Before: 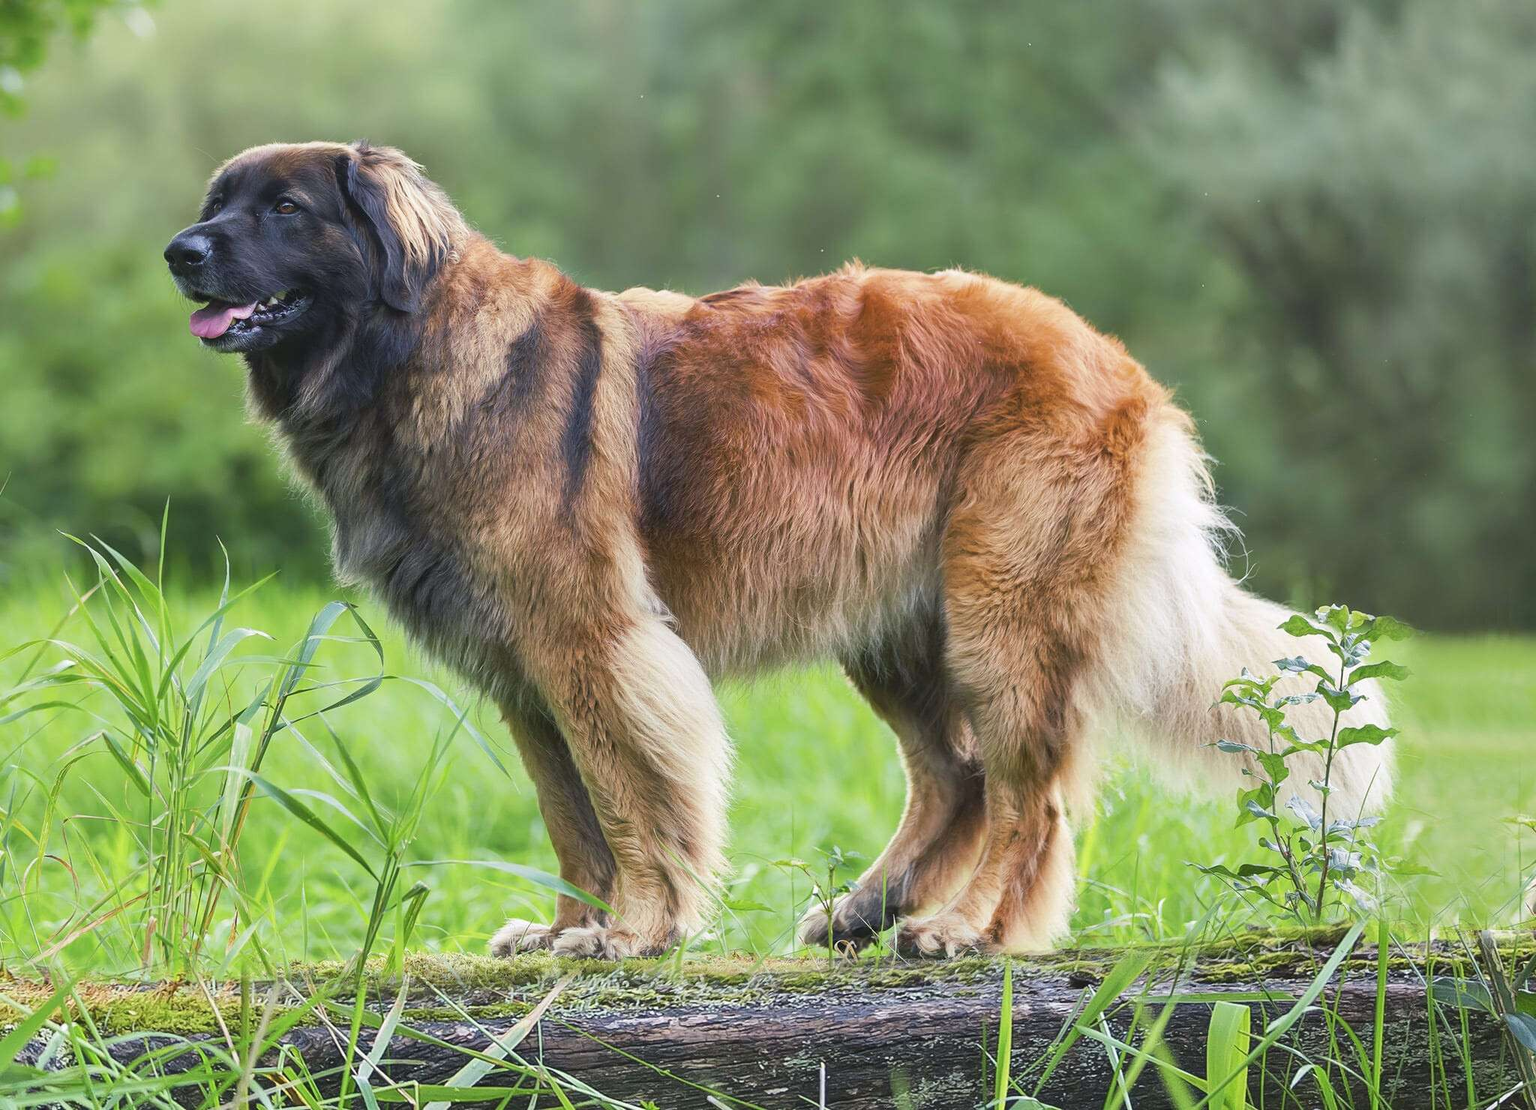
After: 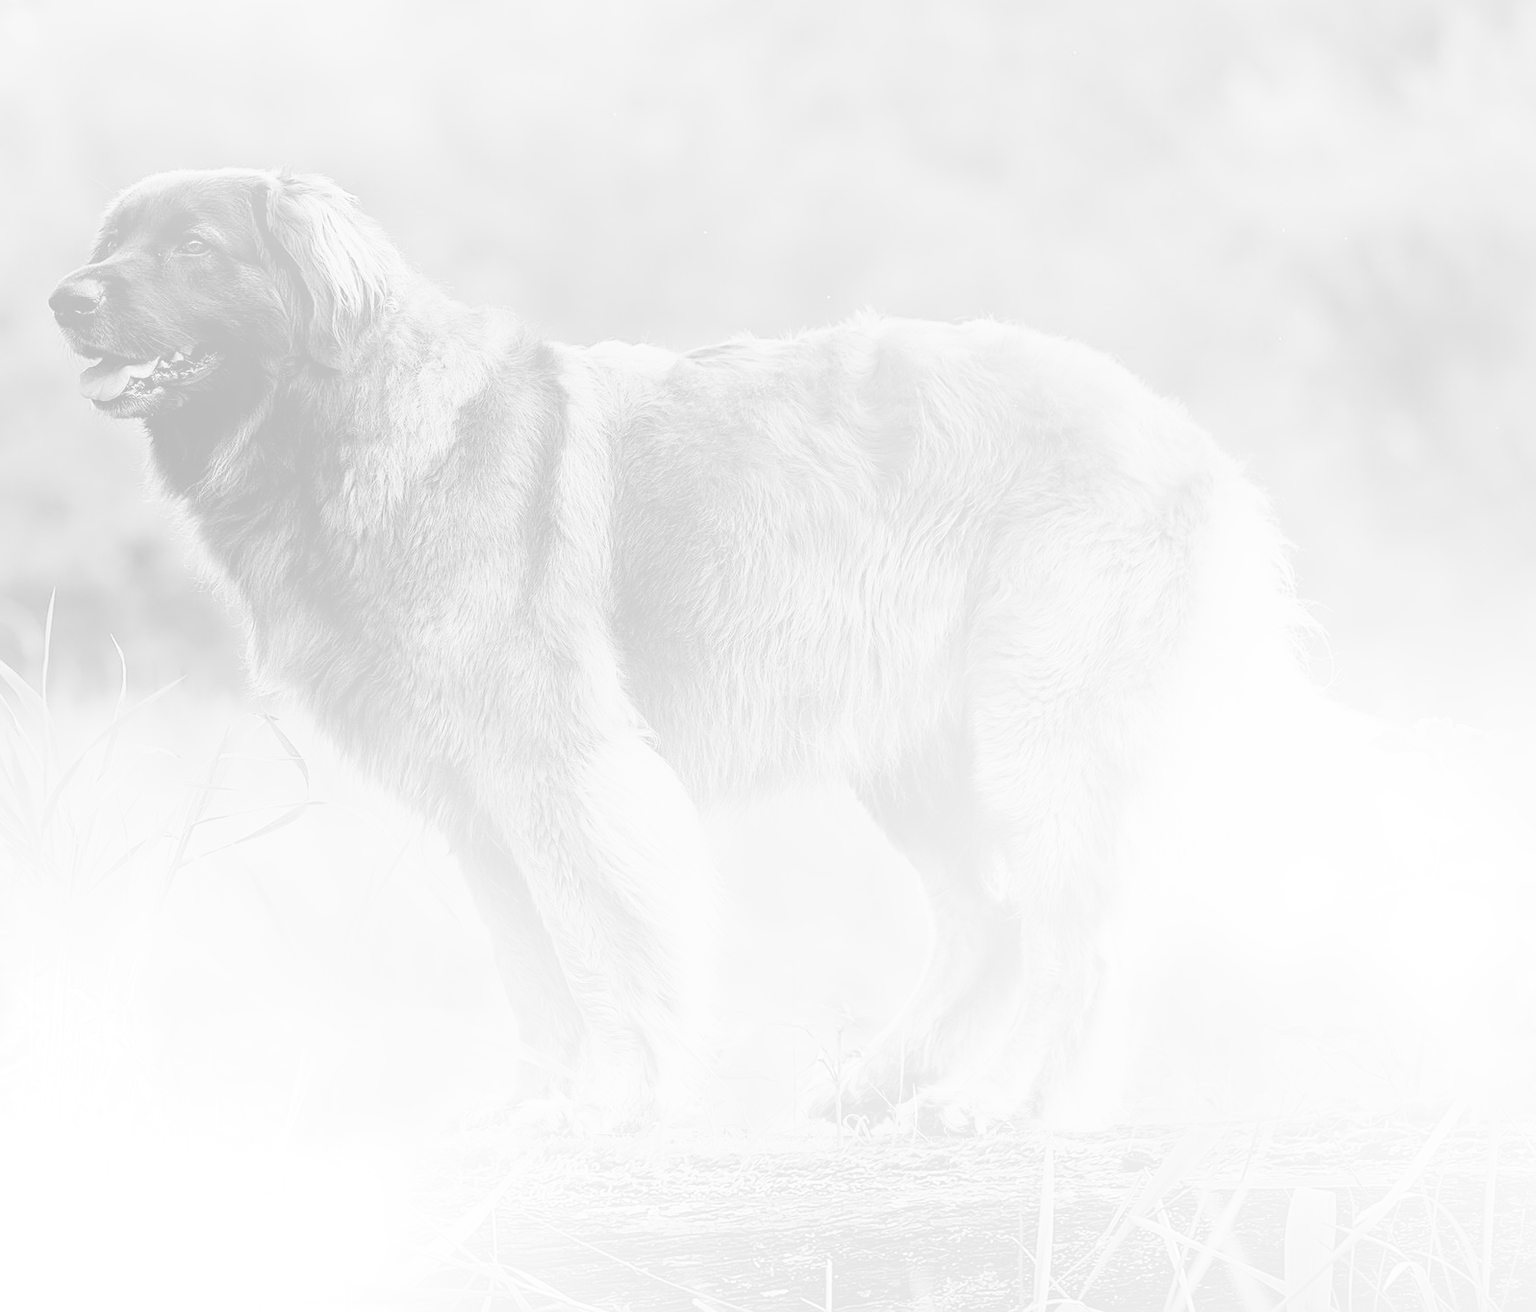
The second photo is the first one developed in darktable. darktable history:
sharpen: on, module defaults
filmic rgb: black relative exposure -5 EV, hardness 2.88, contrast 1.4, highlights saturation mix -30%
bloom: size 70%, threshold 25%, strength 70%
crop: left 8.026%, right 7.374%
monochrome: on, module defaults
